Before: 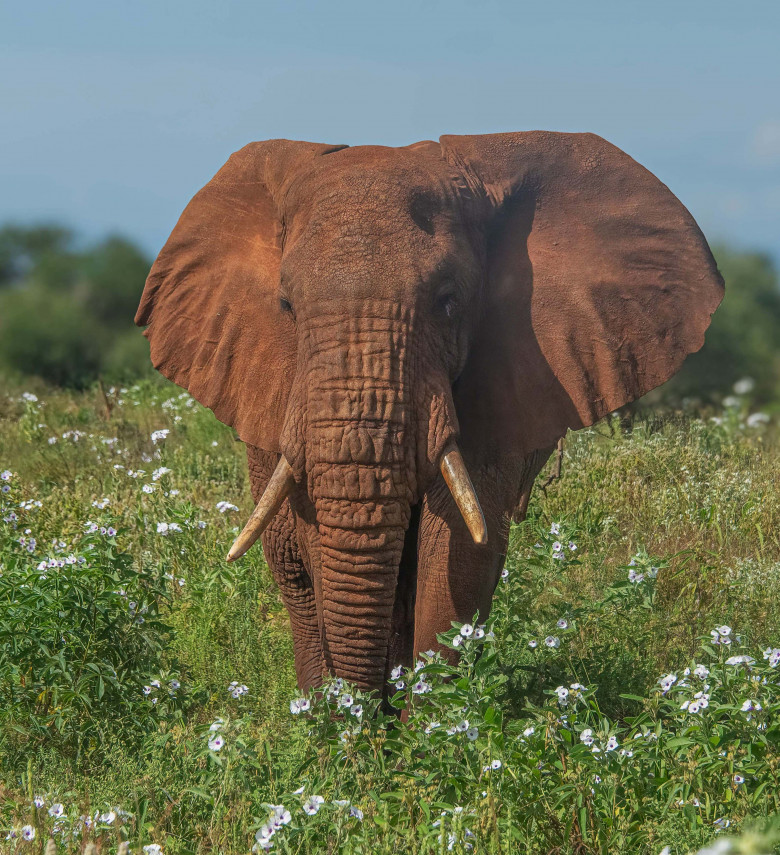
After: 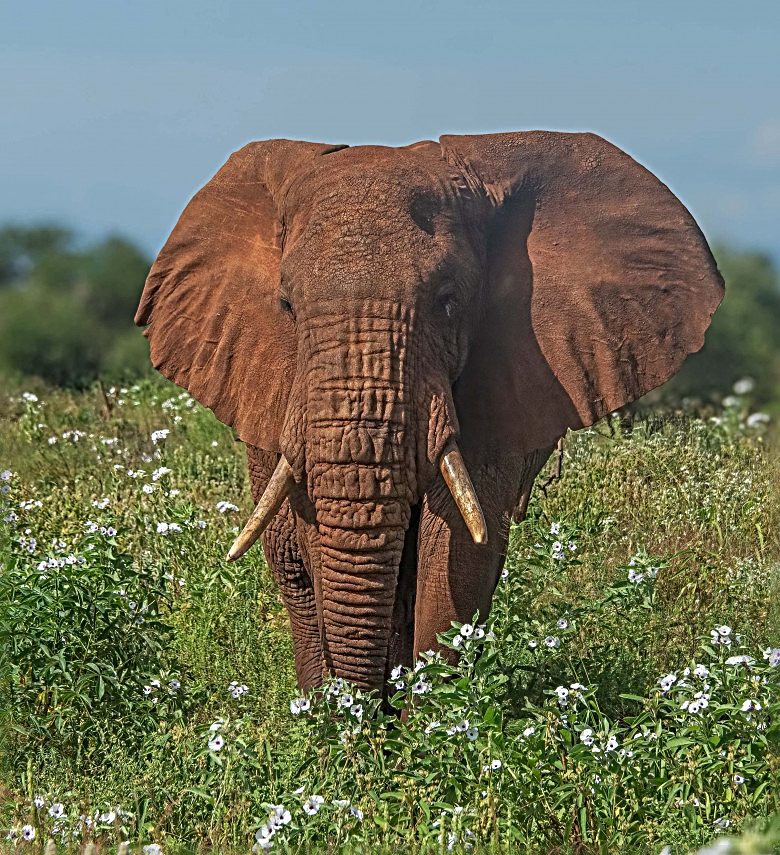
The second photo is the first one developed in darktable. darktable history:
sharpen: radius 3.669, amount 0.924
